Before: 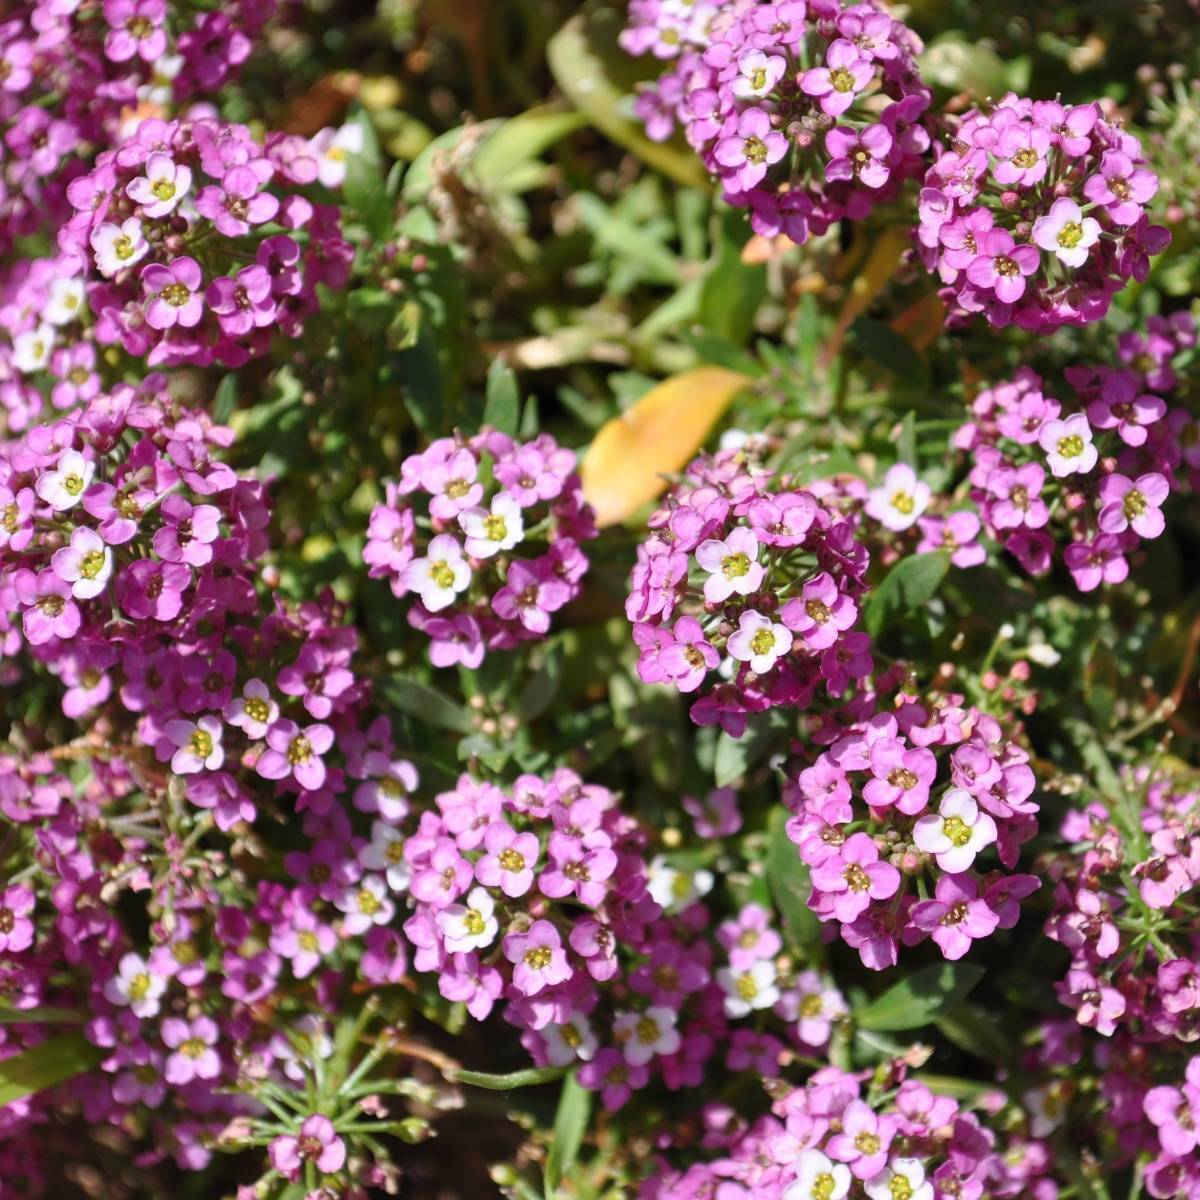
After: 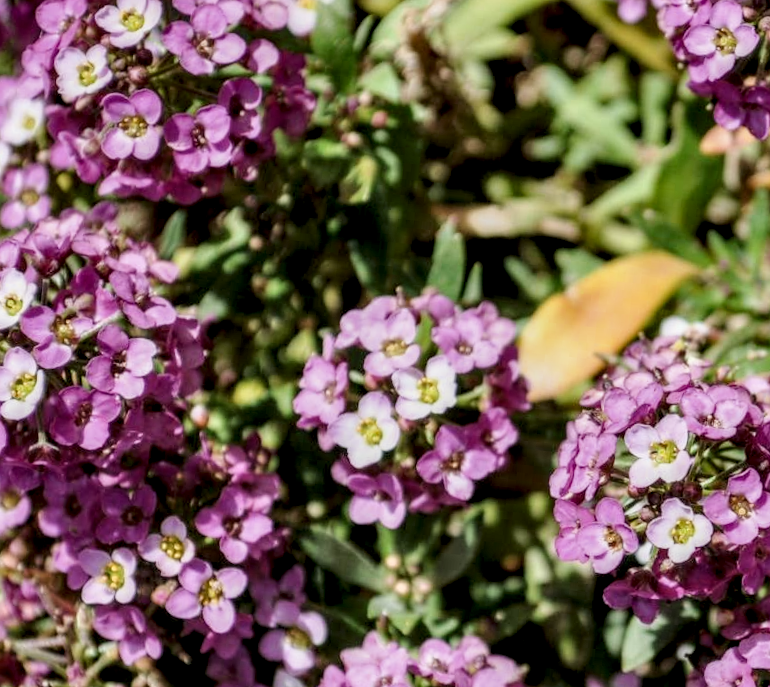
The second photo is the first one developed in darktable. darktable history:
filmic rgb: black relative exposure -7.65 EV, white relative exposure 4.56 EV, threshold 5.94 EV, hardness 3.61, enable highlight reconstruction true
color zones: curves: ch0 [(0.068, 0.464) (0.25, 0.5) (0.48, 0.508) (0.75, 0.536) (0.886, 0.476) (0.967, 0.456)]; ch1 [(0.066, 0.456) (0.25, 0.5) (0.616, 0.508) (0.746, 0.56) (0.934, 0.444)]
local contrast: highlights 2%, shadows 5%, detail 182%
shadows and highlights: radius 100.99, shadows 50.77, highlights -65.56, soften with gaussian
crop and rotate: angle -5.82°, left 2.049%, top 6.862%, right 27.574%, bottom 30.356%
